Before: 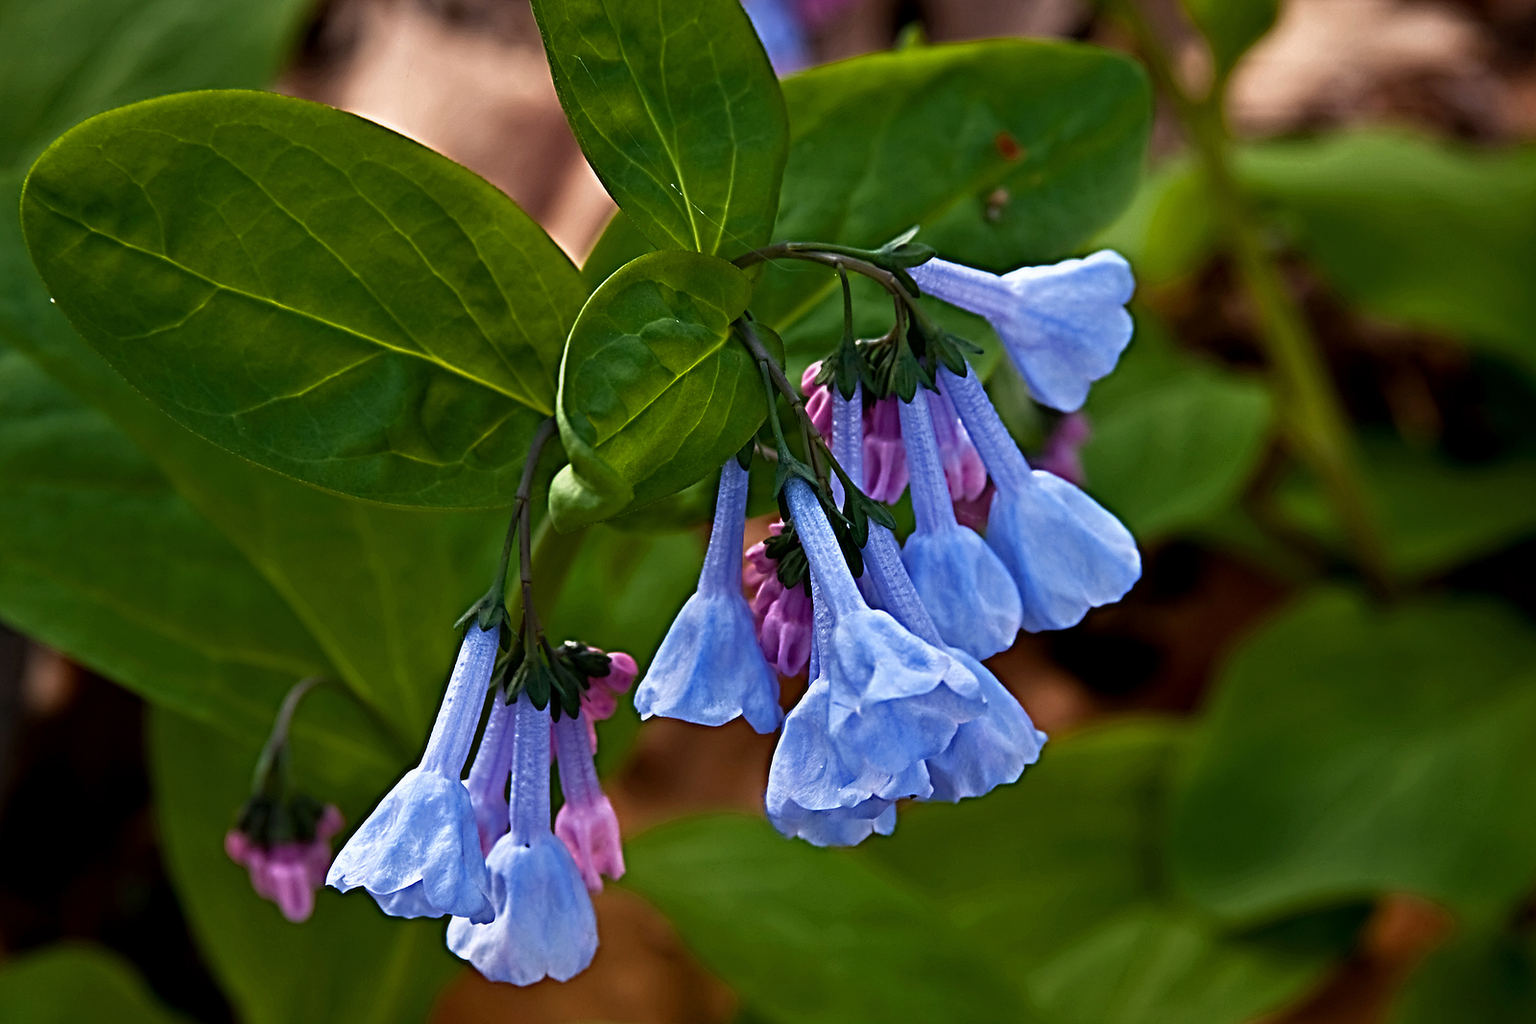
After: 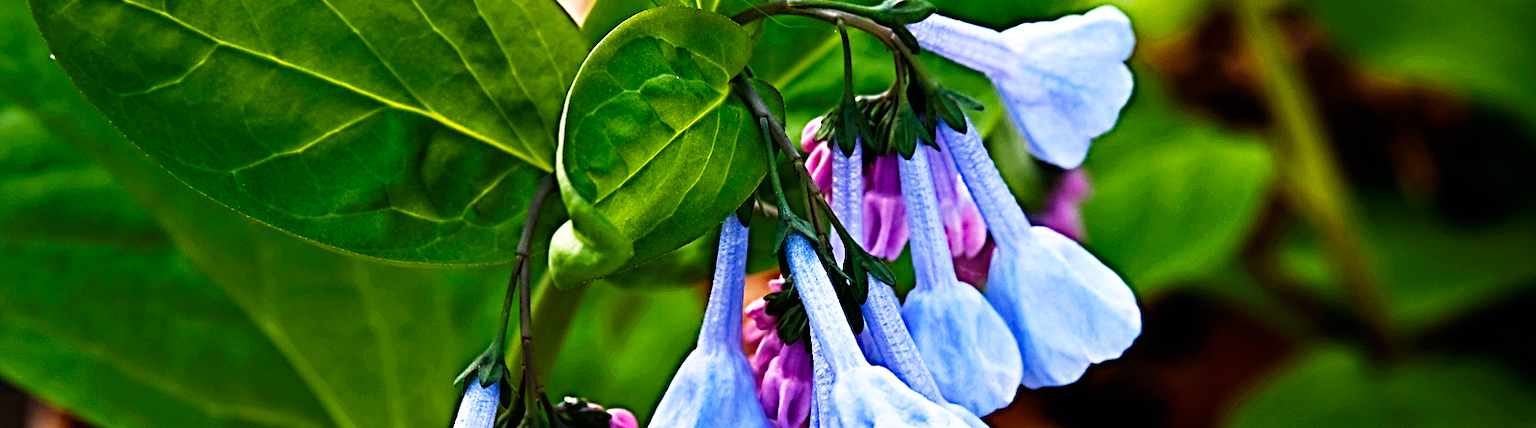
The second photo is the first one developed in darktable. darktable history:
base curve: curves: ch0 [(0, 0) (0.007, 0.004) (0.027, 0.03) (0.046, 0.07) (0.207, 0.54) (0.442, 0.872) (0.673, 0.972) (1, 1)], preserve colors none
crop and rotate: top 23.84%, bottom 34.294%
